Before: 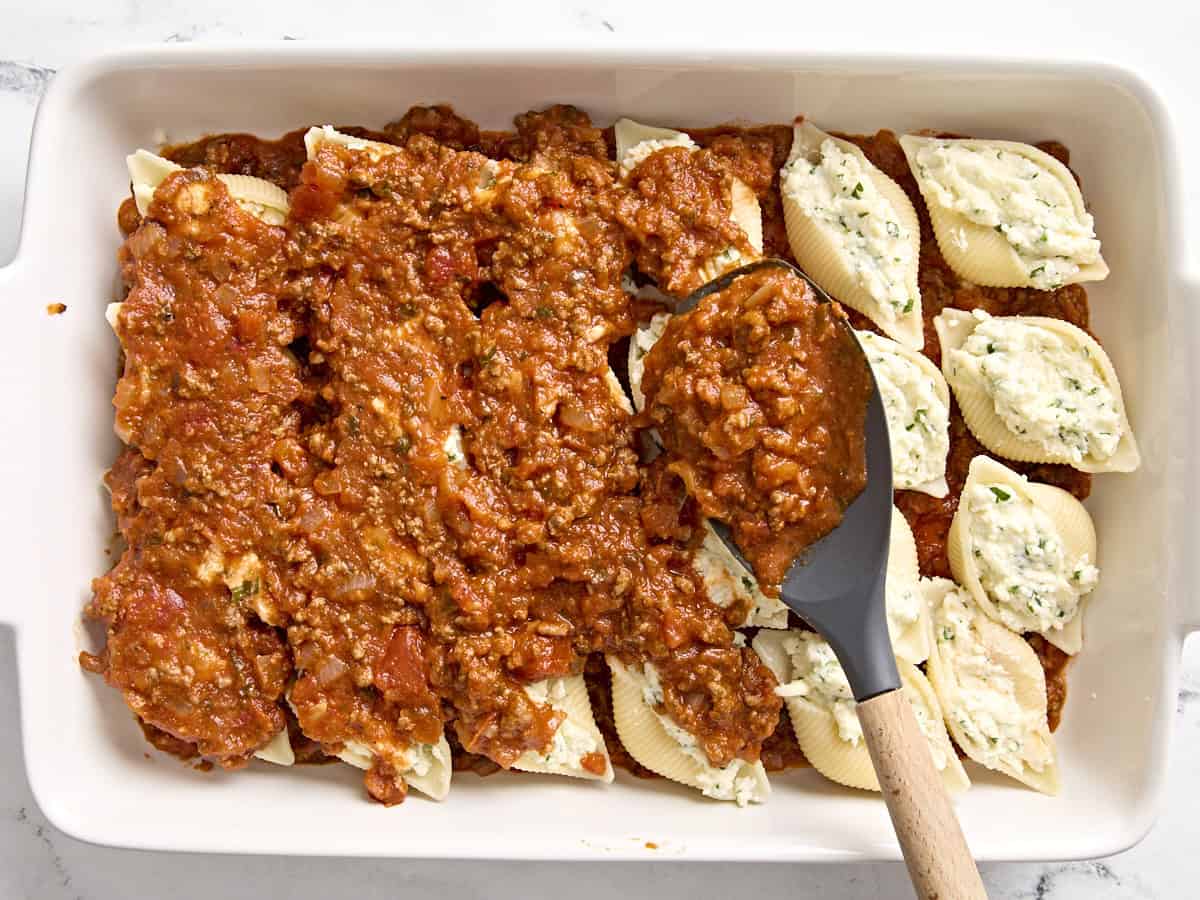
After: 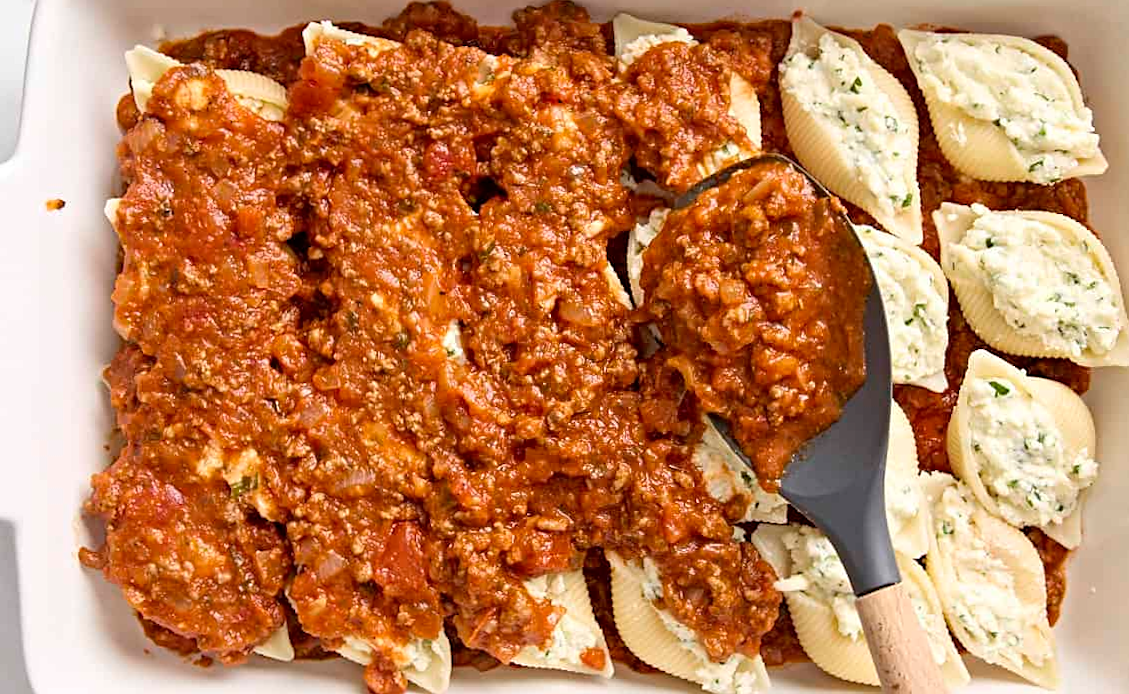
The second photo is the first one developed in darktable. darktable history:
crop and rotate: angle 0.097°, top 11.684%, right 5.622%, bottom 10.927%
sharpen: amount 0.209
